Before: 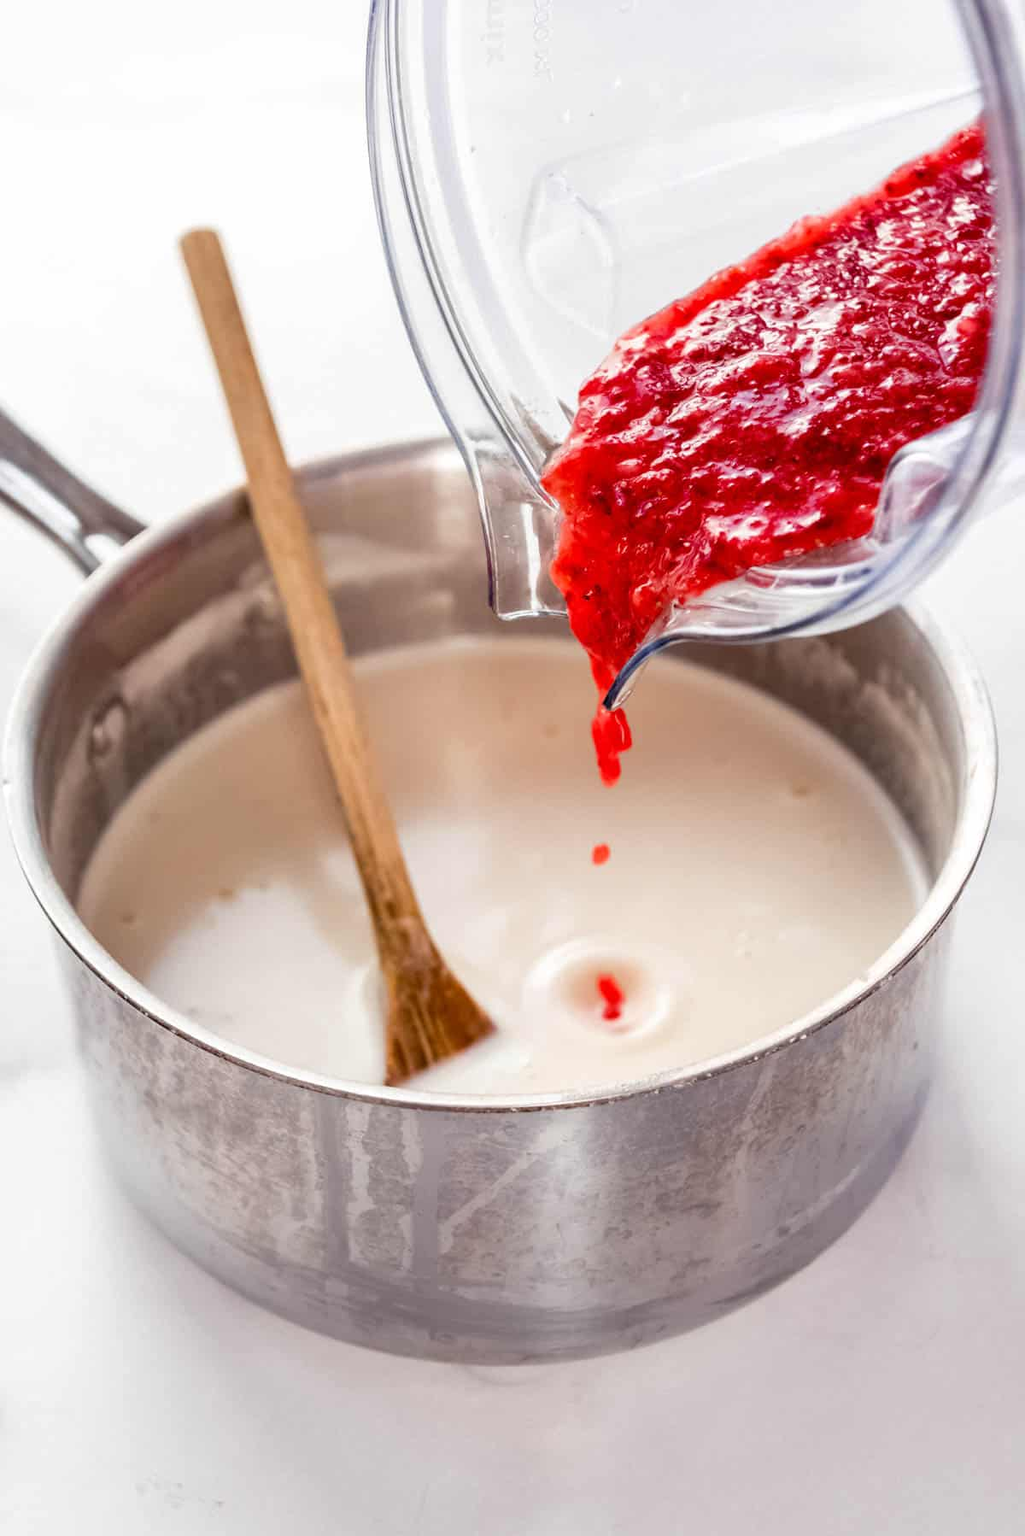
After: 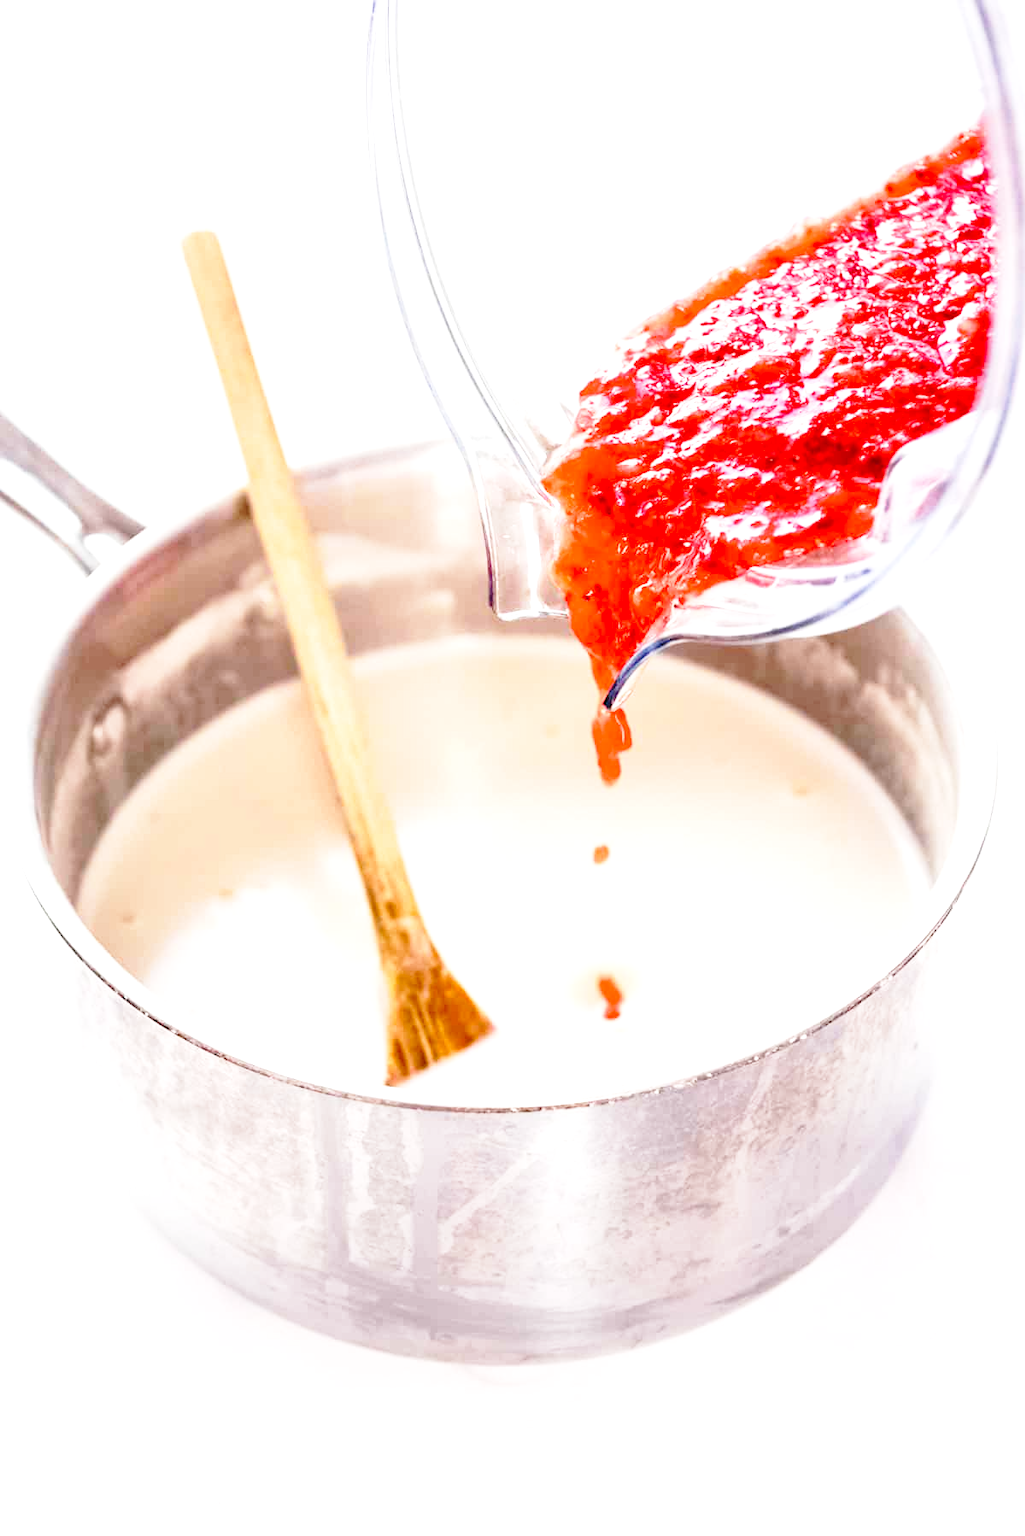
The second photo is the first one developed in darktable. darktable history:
exposure: exposure 0.922 EV, compensate highlight preservation false
base curve: curves: ch0 [(0, 0) (0.028, 0.03) (0.121, 0.232) (0.46, 0.748) (0.859, 0.968) (1, 1)], preserve colors none
